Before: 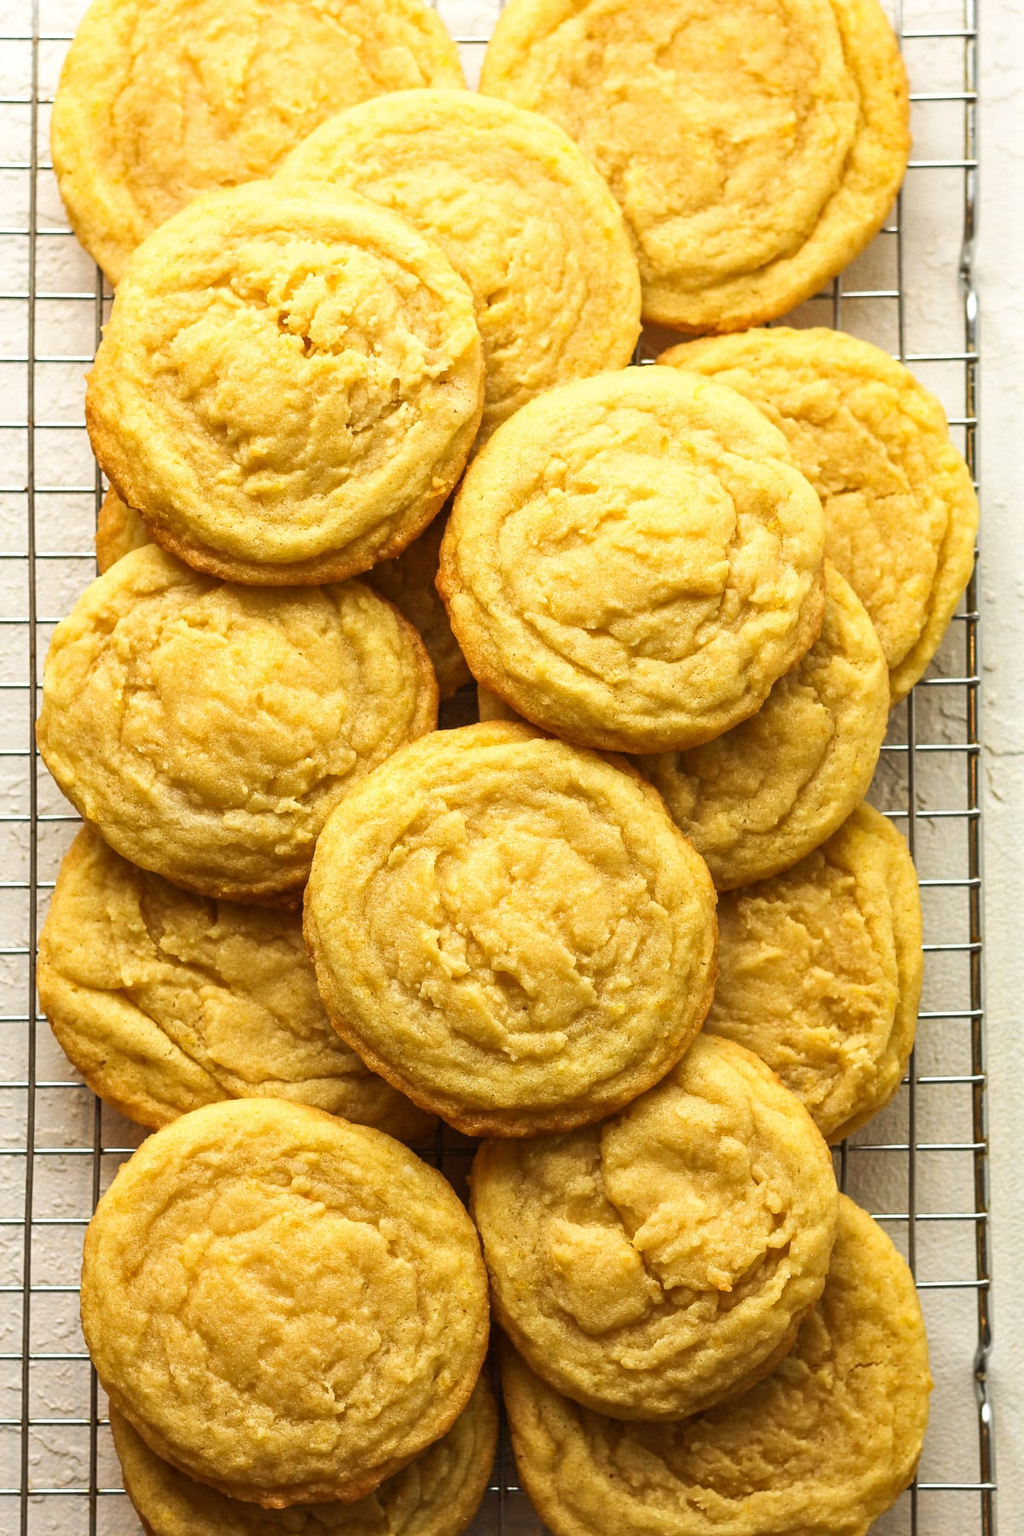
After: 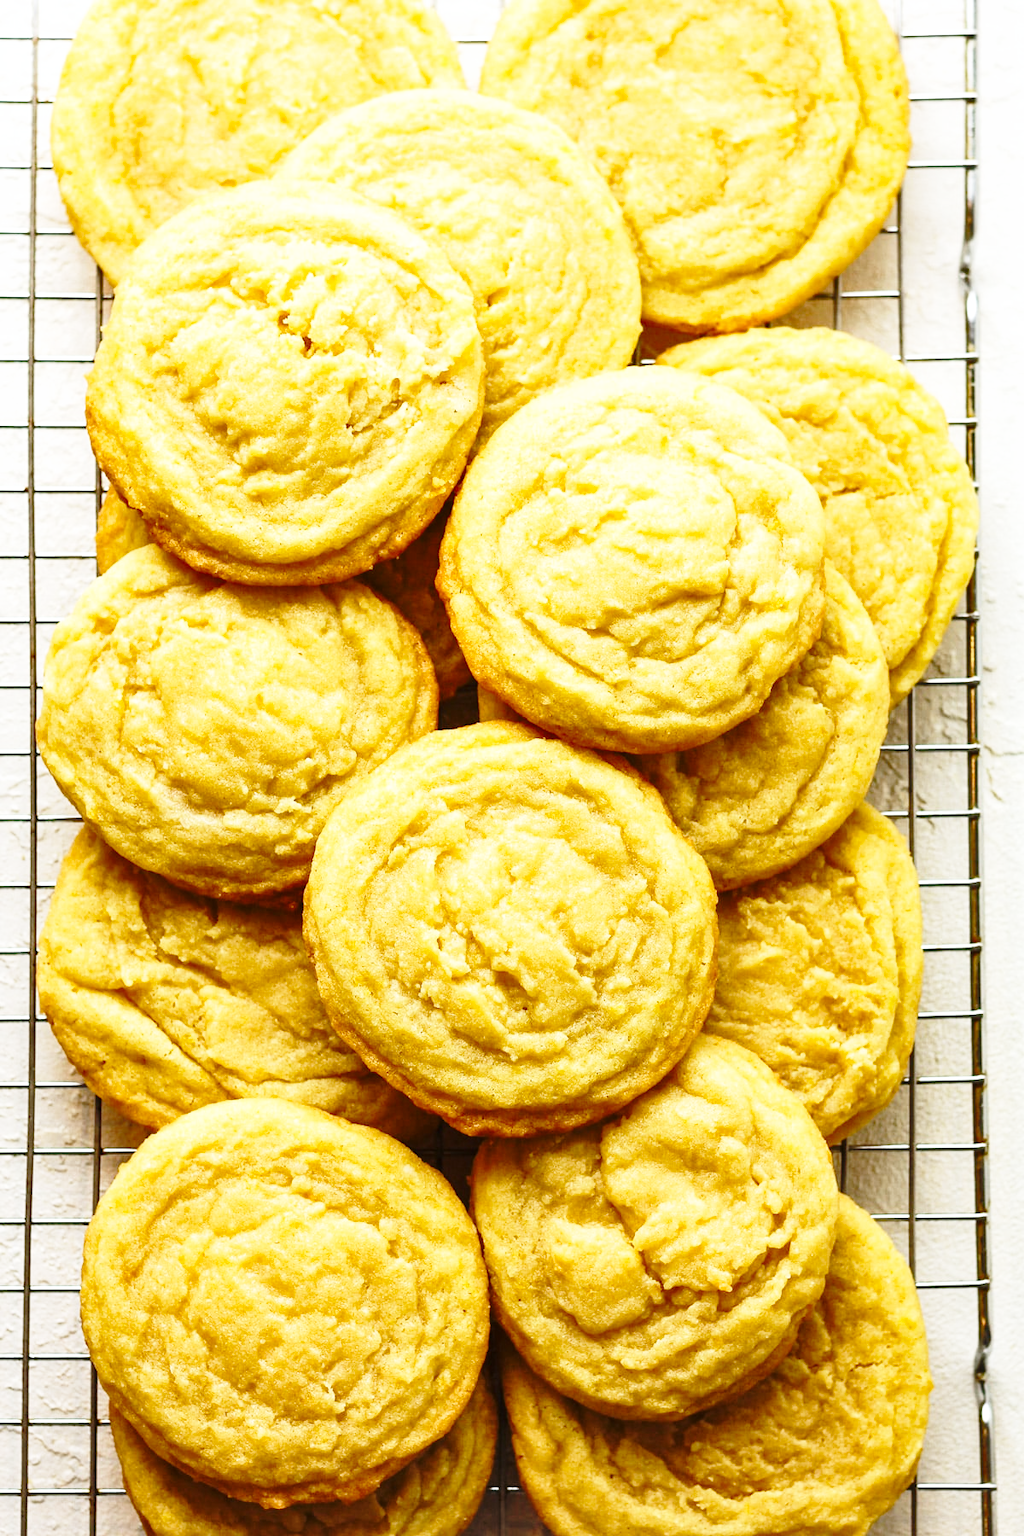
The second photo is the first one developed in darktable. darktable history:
base curve: curves: ch0 [(0, 0) (0.032, 0.037) (0.105, 0.228) (0.435, 0.76) (0.856, 0.983) (1, 1)], preserve colors none
white balance: red 0.976, blue 1.04
shadows and highlights: shadows 29.61, highlights -30.47, low approximation 0.01, soften with gaussian
